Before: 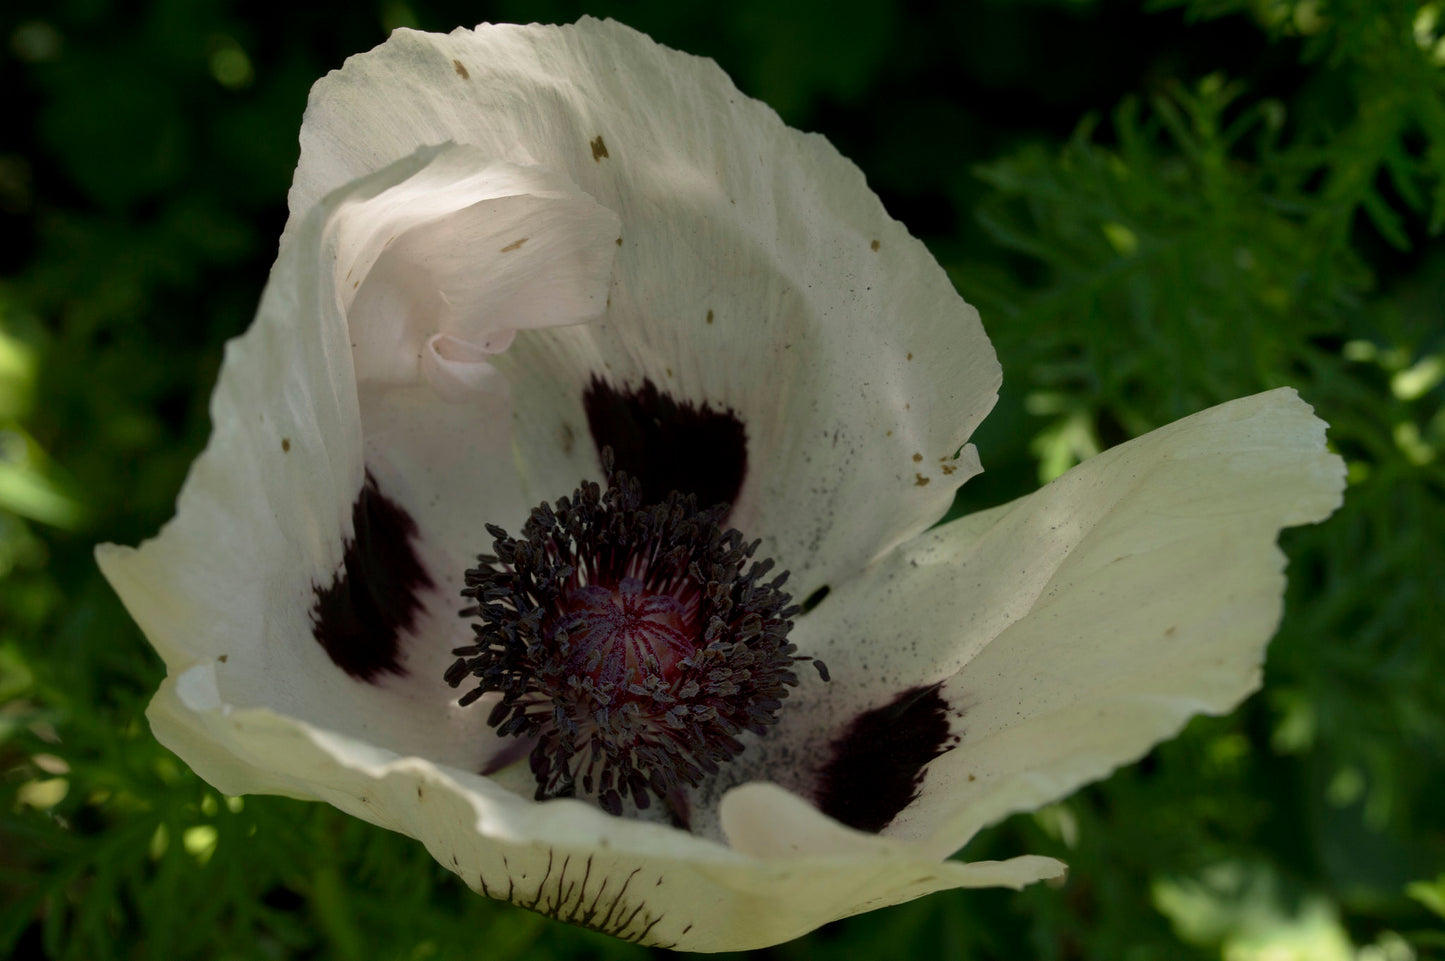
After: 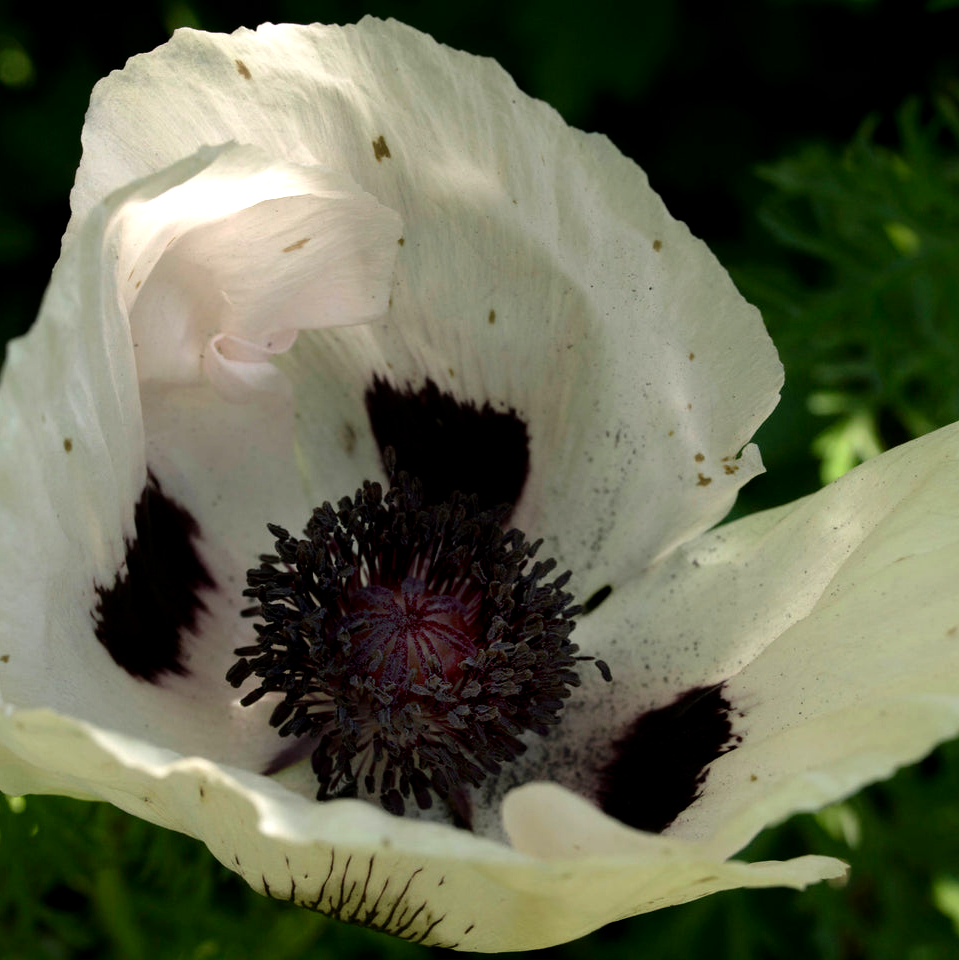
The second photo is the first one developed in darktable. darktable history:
exposure: black level correction 0.002, compensate highlight preservation false
crop and rotate: left 15.103%, right 18.487%
tone equalizer: -8 EV -0.761 EV, -7 EV -0.725 EV, -6 EV -0.616 EV, -5 EV -0.386 EV, -3 EV 0.388 EV, -2 EV 0.6 EV, -1 EV 0.687 EV, +0 EV 0.774 EV
color calibration: gray › normalize channels true, illuminant same as pipeline (D50), adaptation XYZ, x 0.345, y 0.359, temperature 5005.9 K, gamut compression 0.026
